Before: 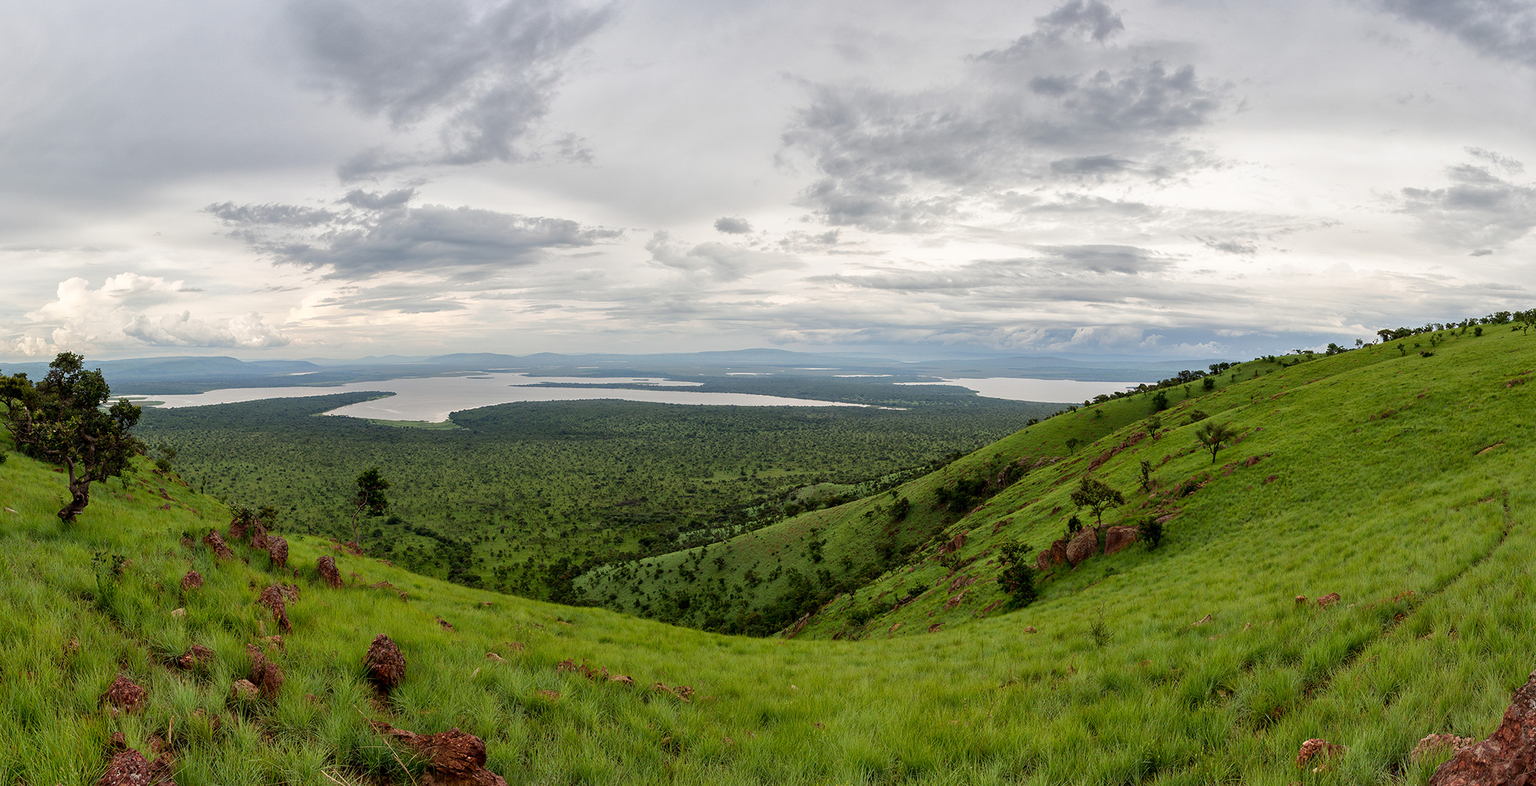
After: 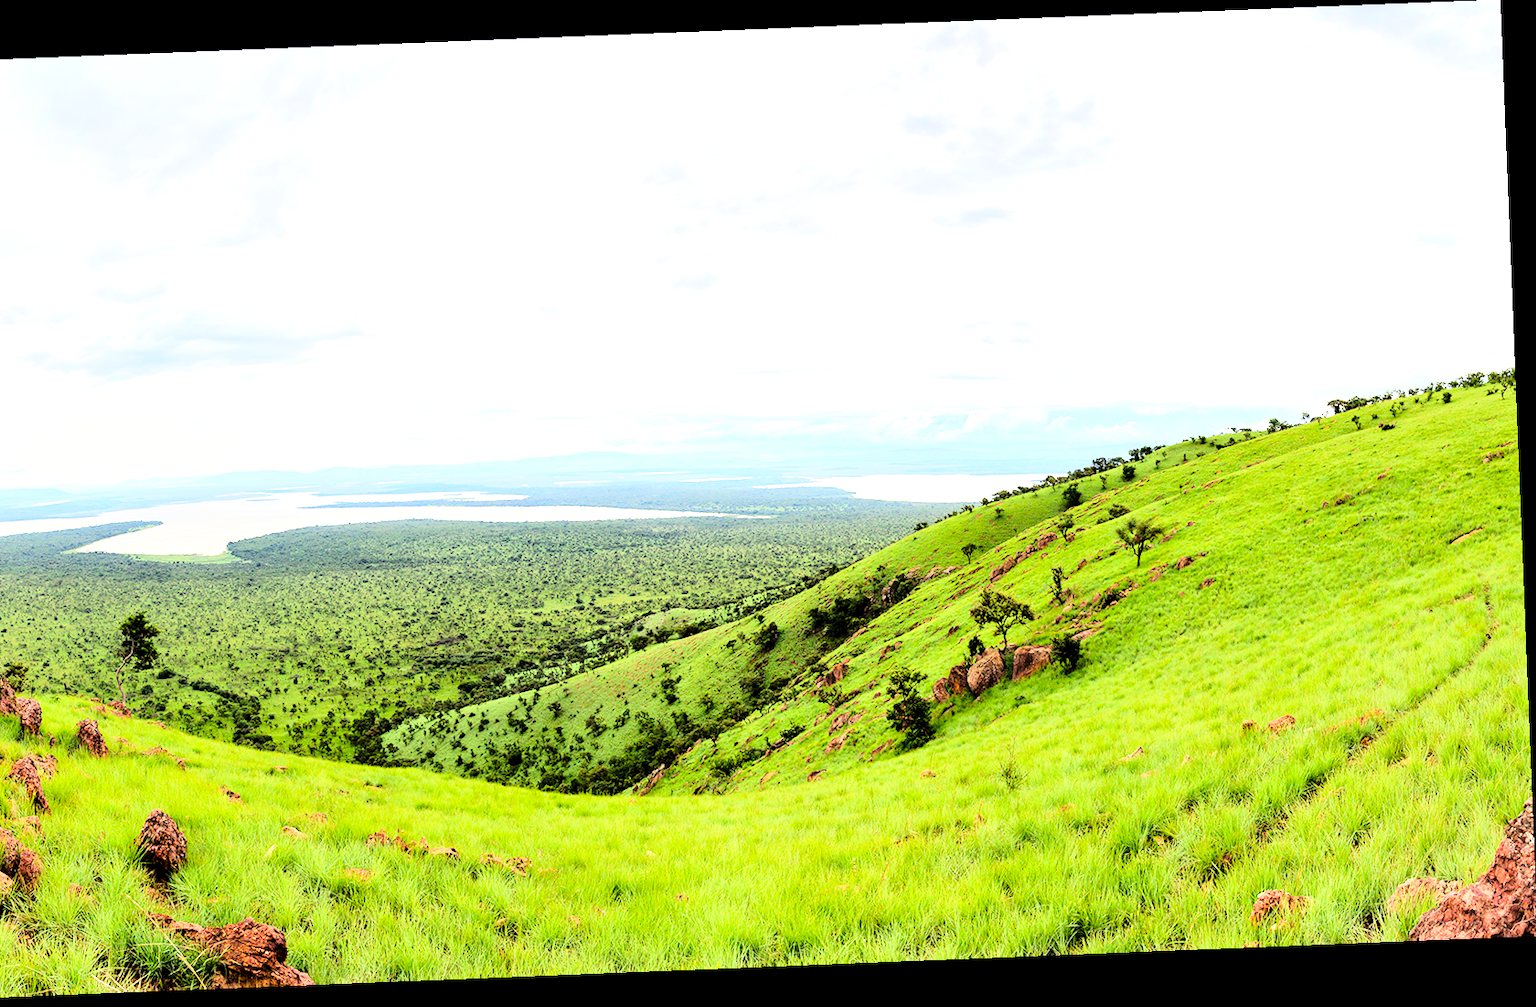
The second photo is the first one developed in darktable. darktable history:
crop: left 17.582%, bottom 0.031%
rotate and perspective: rotation -2.29°, automatic cropping off
tone curve: curves: ch0 [(0, 0) (0.004, 0) (0.133, 0.071) (0.325, 0.456) (0.832, 0.957) (1, 1)], color space Lab, linked channels, preserve colors none
exposure: exposure 1.25 EV, compensate exposure bias true, compensate highlight preservation false
